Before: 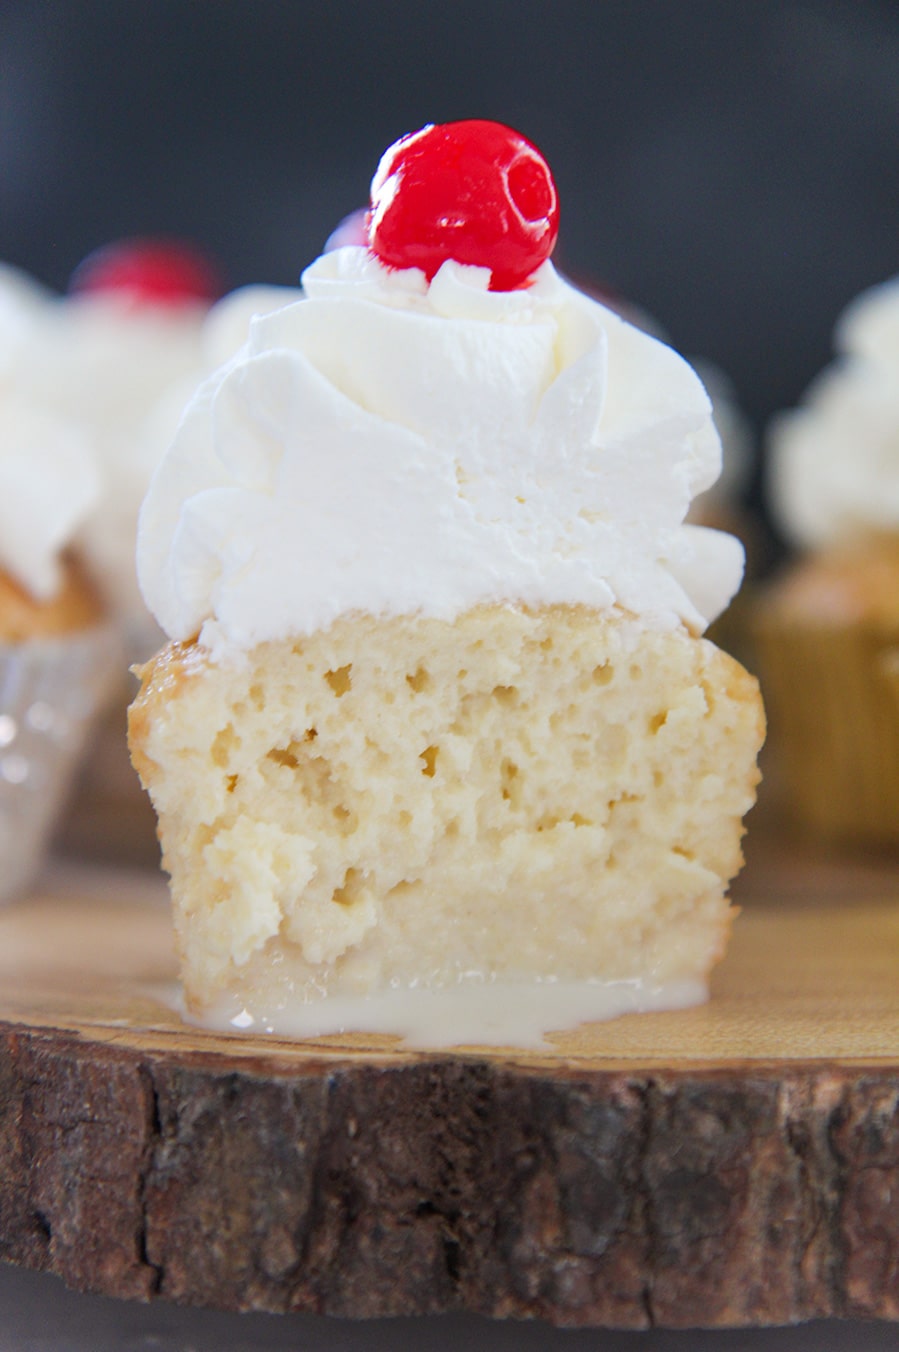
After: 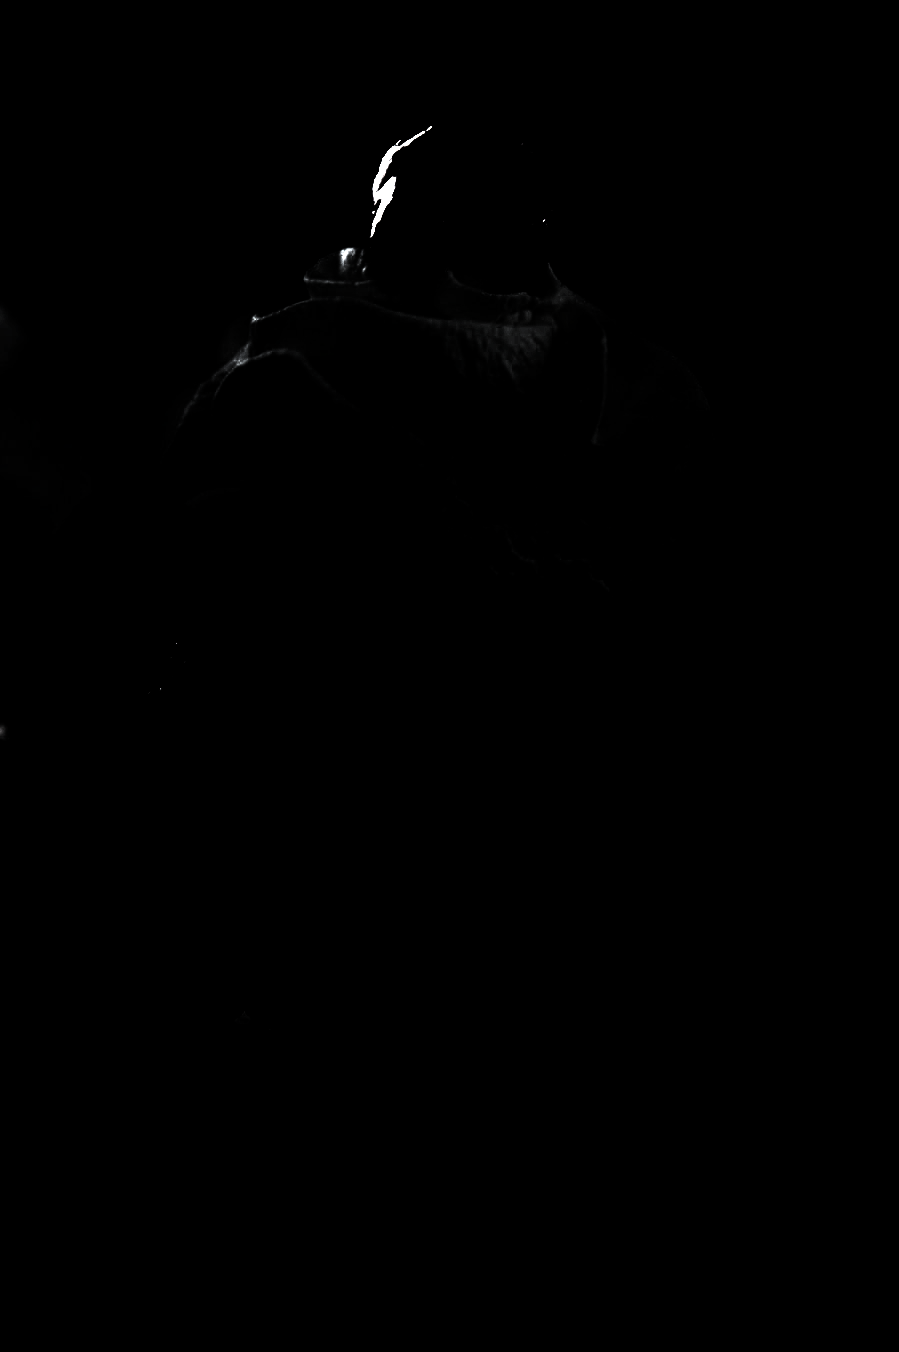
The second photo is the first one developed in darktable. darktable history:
base curve: curves: ch0 [(0, 0) (0.841, 0.609) (1, 1)]
contrast equalizer: octaves 7, y [[0.528 ×6], [0.514 ×6], [0.362 ×6], [0 ×6], [0 ×6]]
levels: levels [0.721, 0.937, 0.997]
